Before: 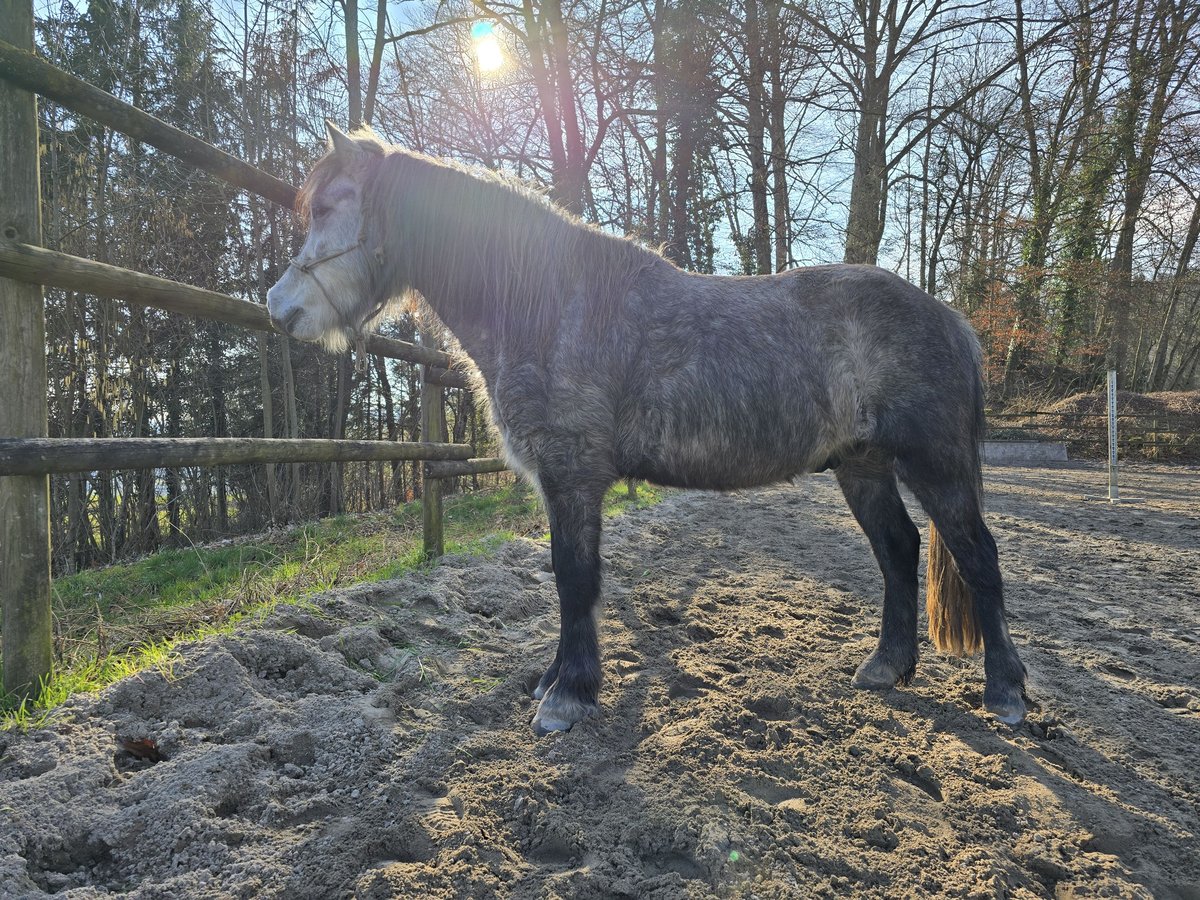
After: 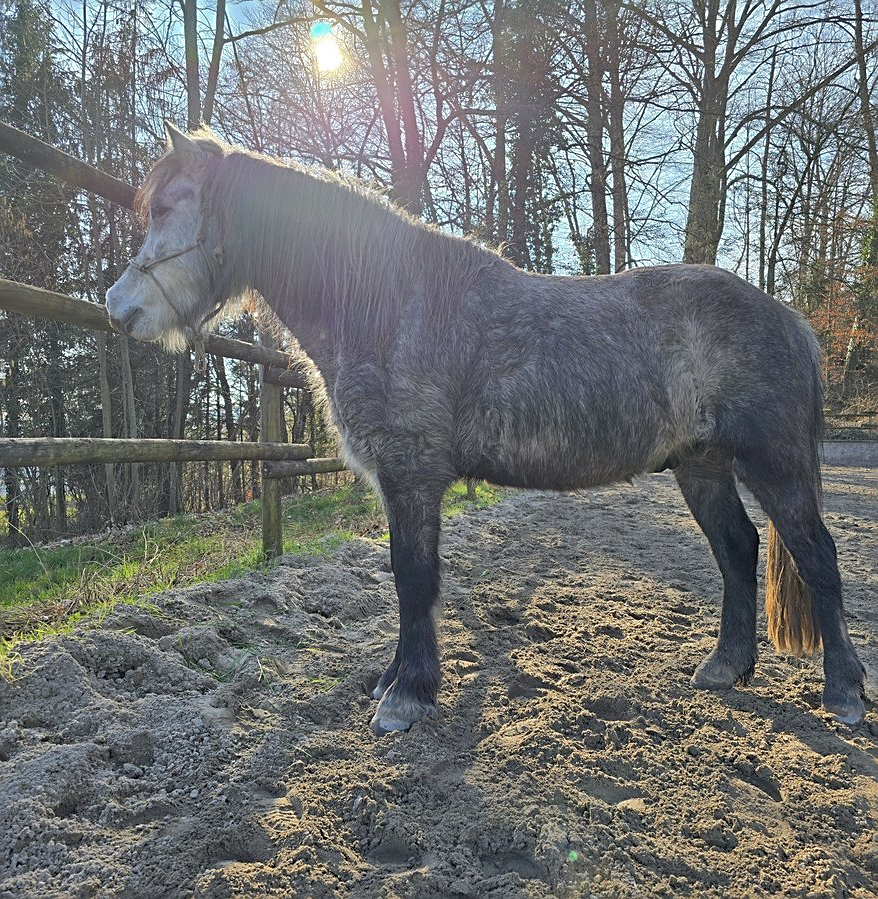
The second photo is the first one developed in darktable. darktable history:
shadows and highlights: on, module defaults
crop: left 13.455%, top 0%, right 13.336%
sharpen: on, module defaults
